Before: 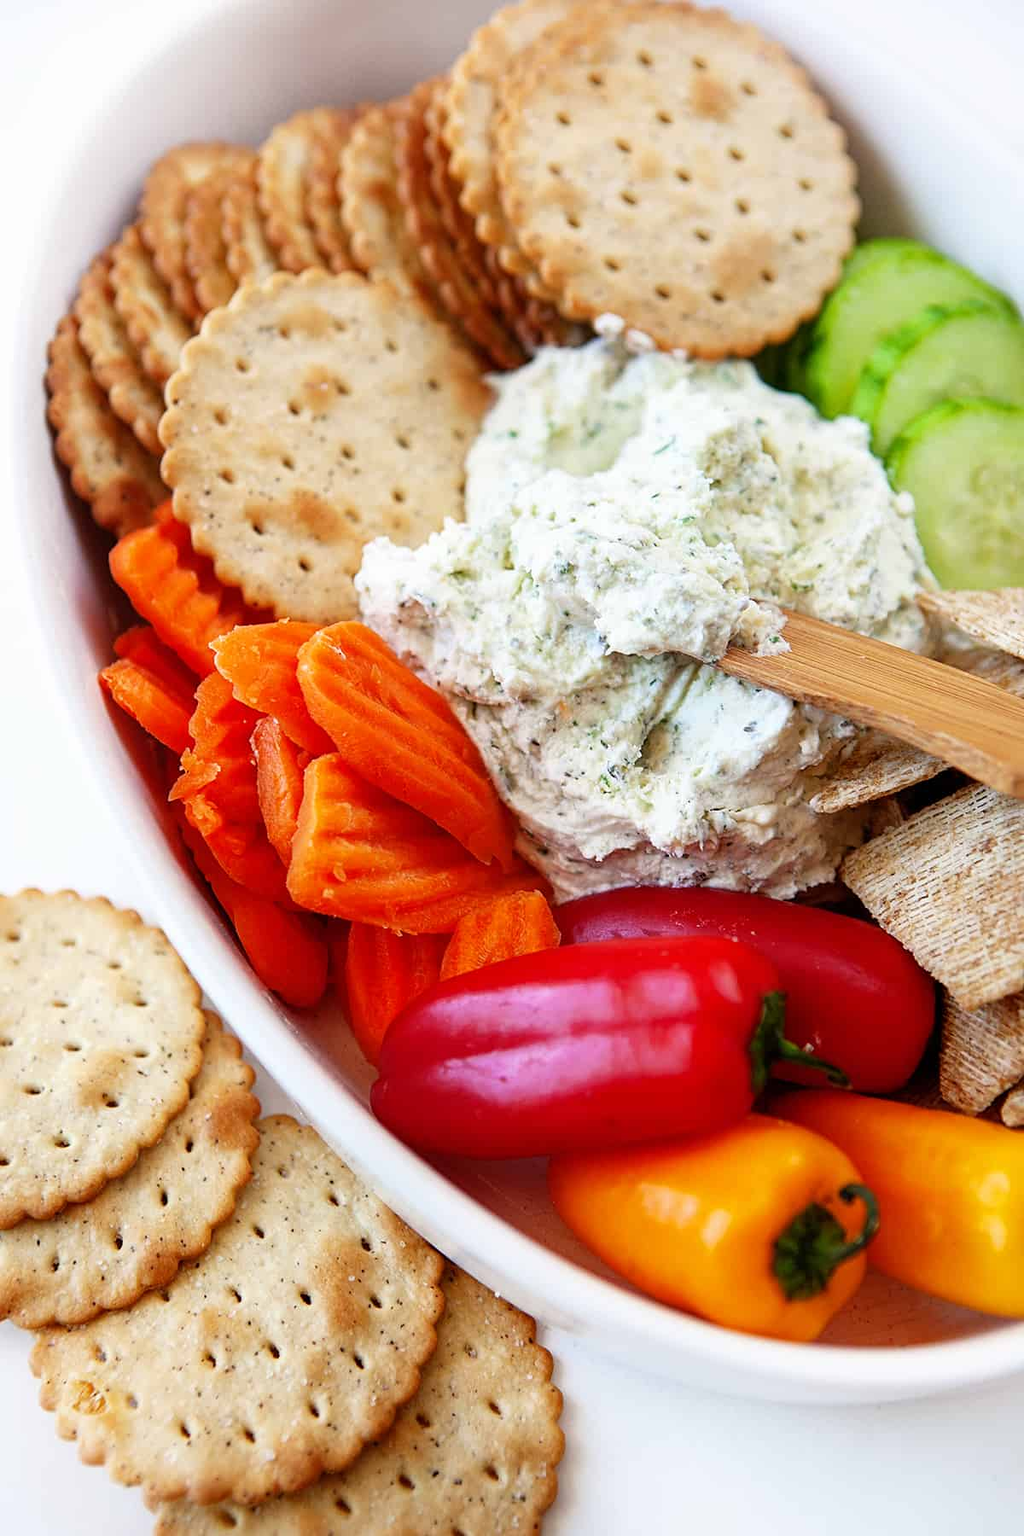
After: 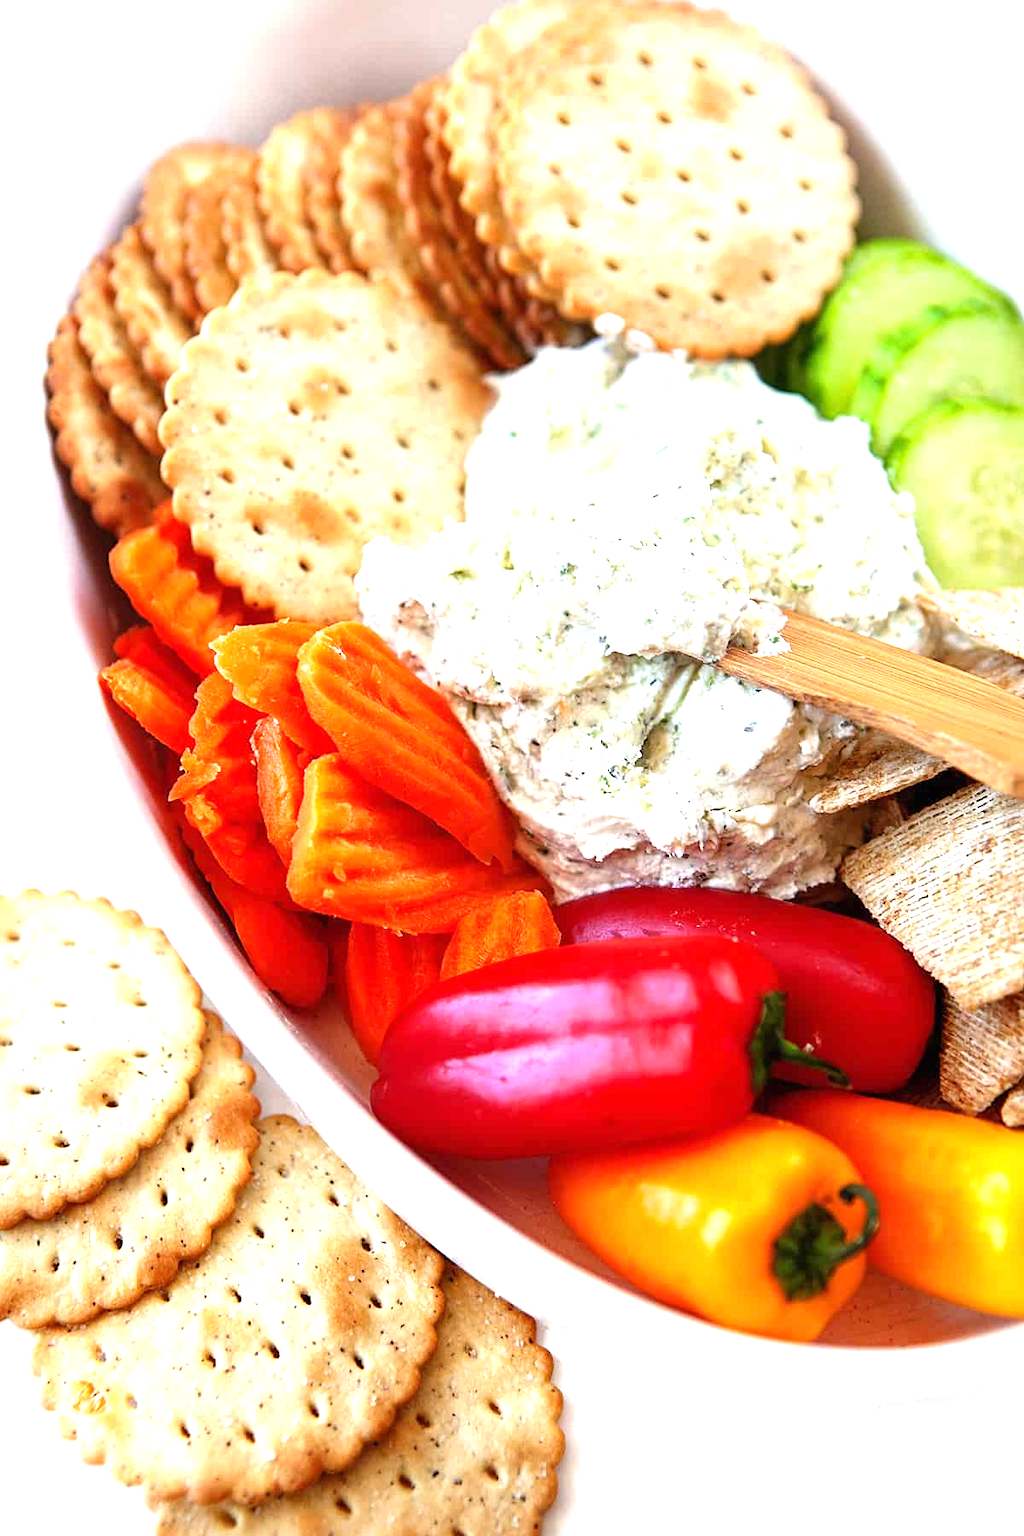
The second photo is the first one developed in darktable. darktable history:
exposure: black level correction 0, exposure 0.89 EV, compensate exposure bias true, compensate highlight preservation false
